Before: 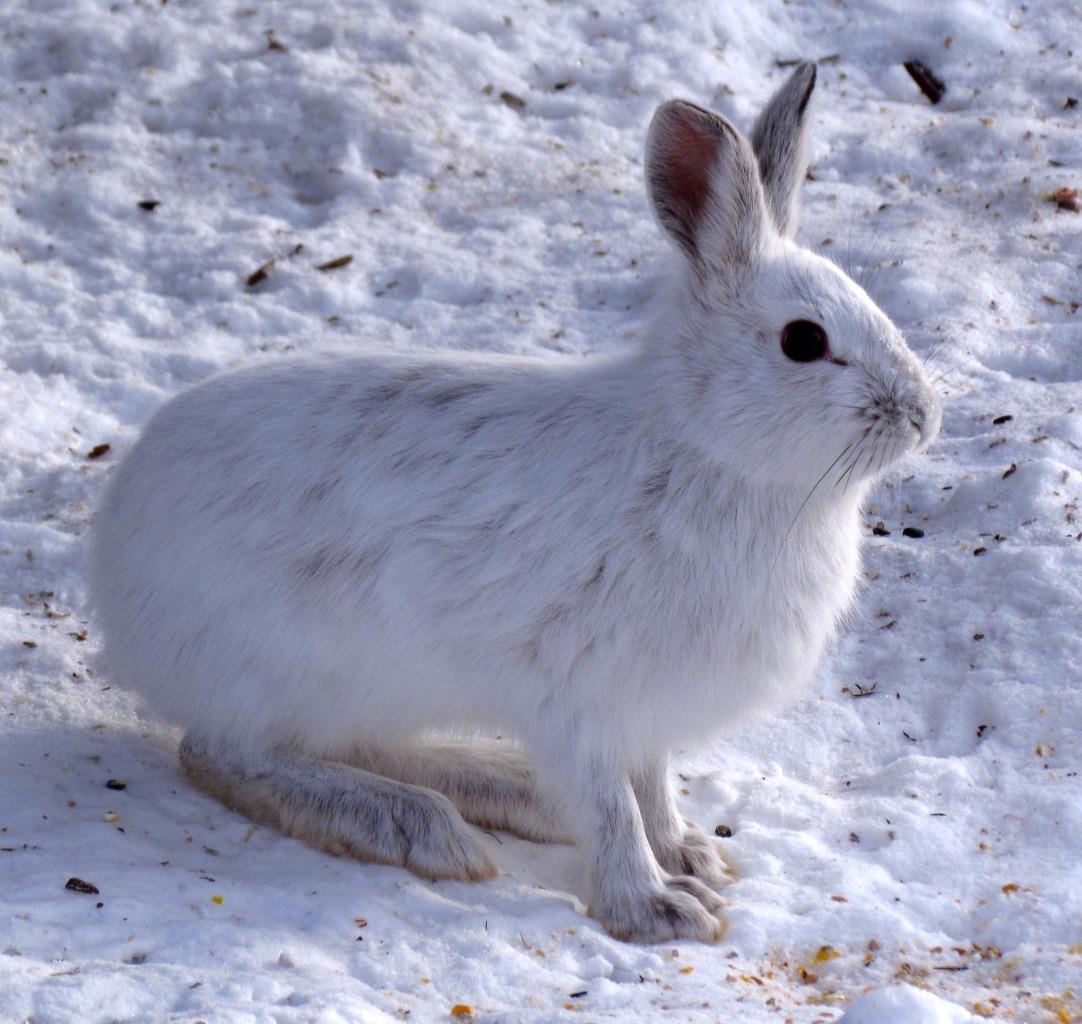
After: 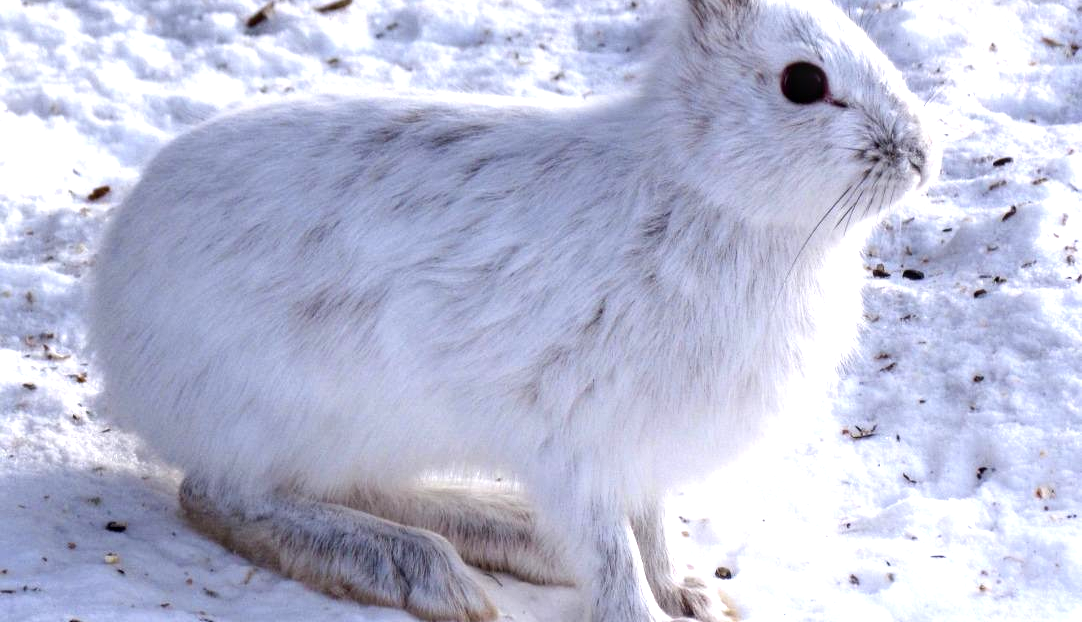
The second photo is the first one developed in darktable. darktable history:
exposure: exposure 0.778 EV, compensate highlight preservation false
shadows and highlights: shadows -28.8, highlights 29.89
local contrast: detail 130%
crop and rotate: top 25.197%, bottom 14.01%
